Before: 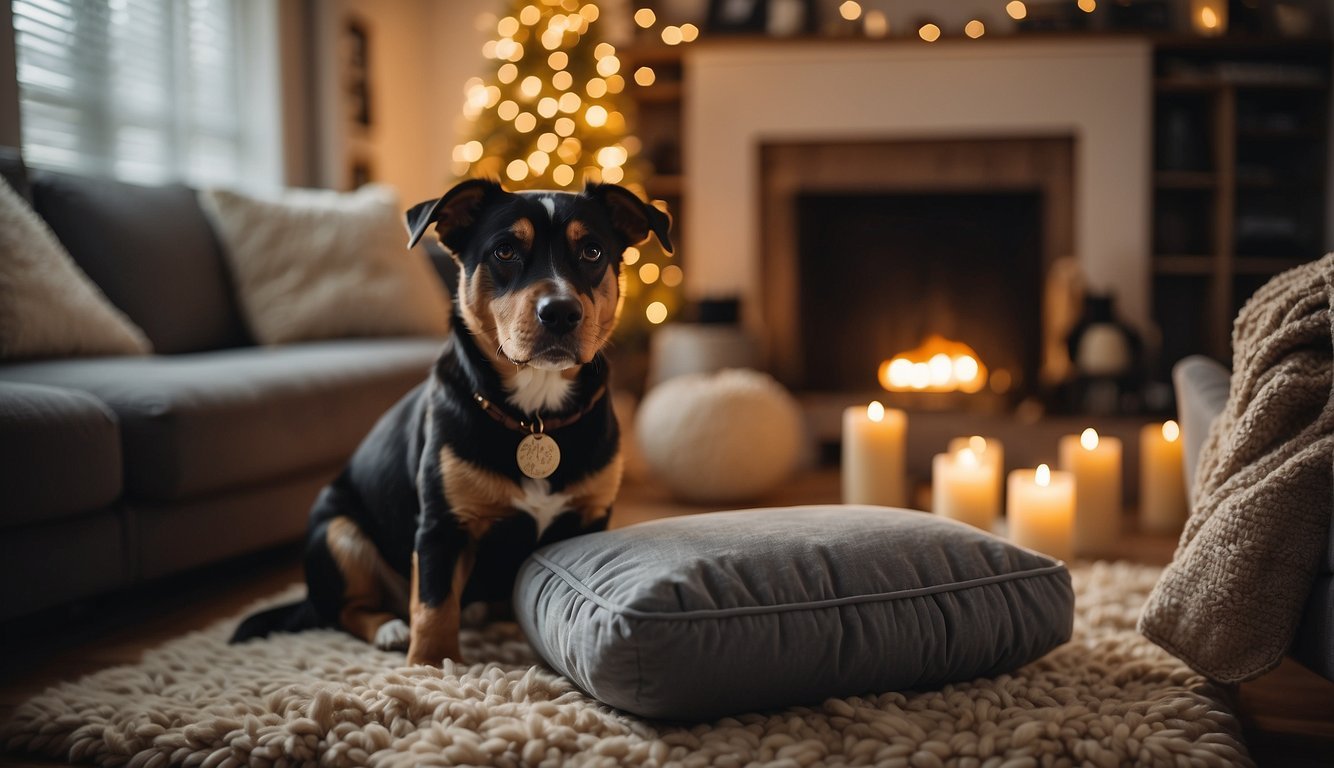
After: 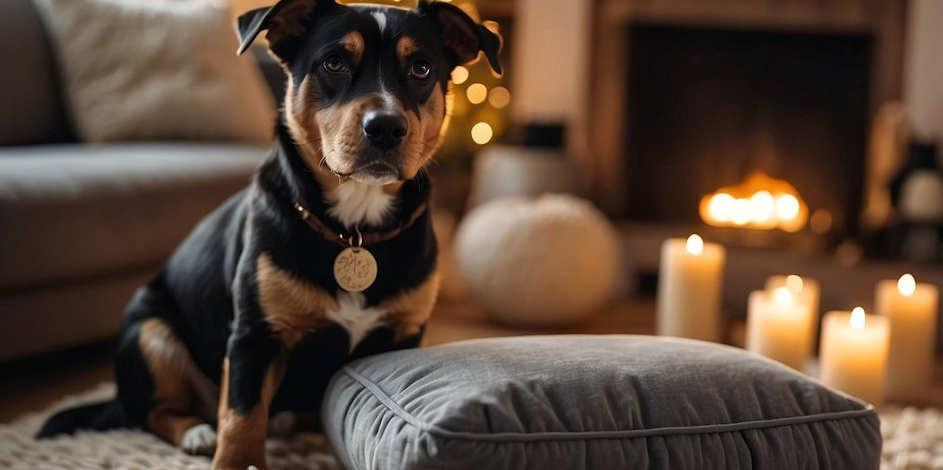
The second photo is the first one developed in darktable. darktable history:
shadows and highlights: shadows 0, highlights 40
crop and rotate: angle -3.37°, left 9.79%, top 20.73%, right 12.42%, bottom 11.82%
local contrast: highlights 100%, shadows 100%, detail 120%, midtone range 0.2
